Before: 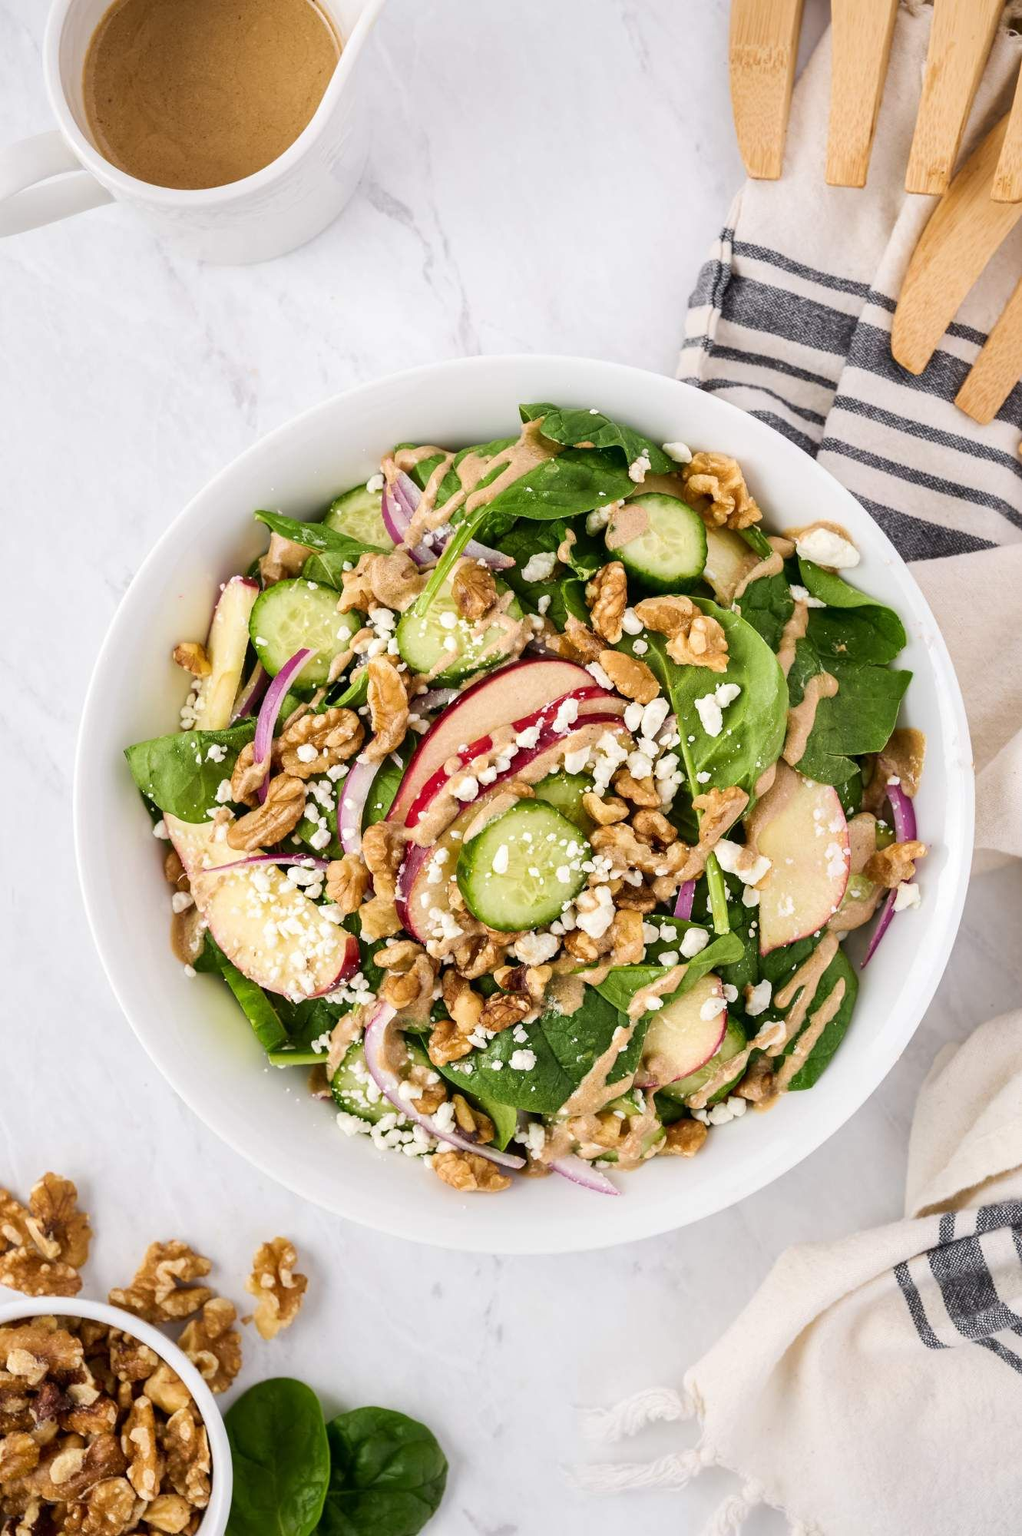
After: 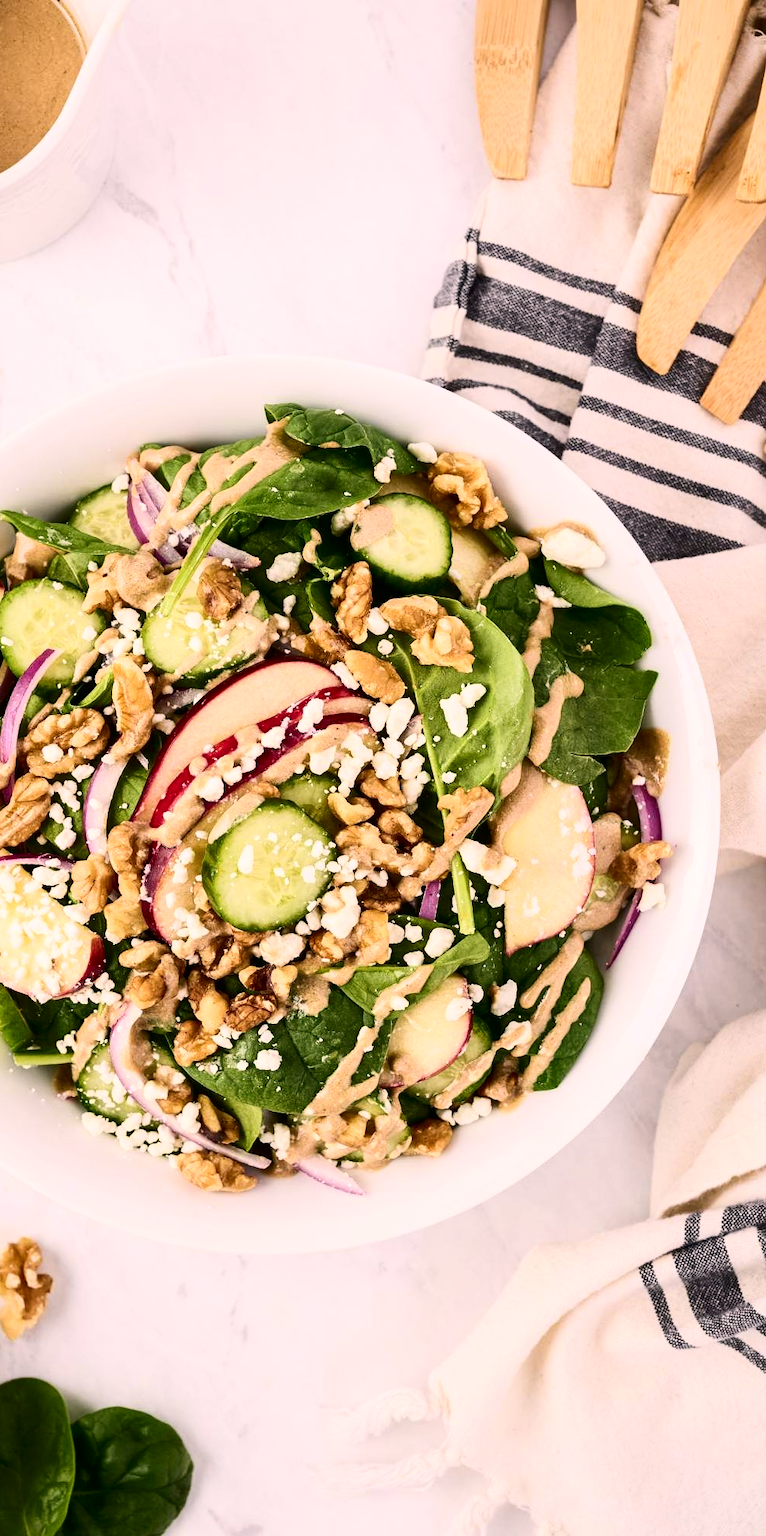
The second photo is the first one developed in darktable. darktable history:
crop and rotate: left 25.011%
contrast brightness saturation: contrast 0.279
color correction: highlights a* 7.39, highlights b* 4.05
